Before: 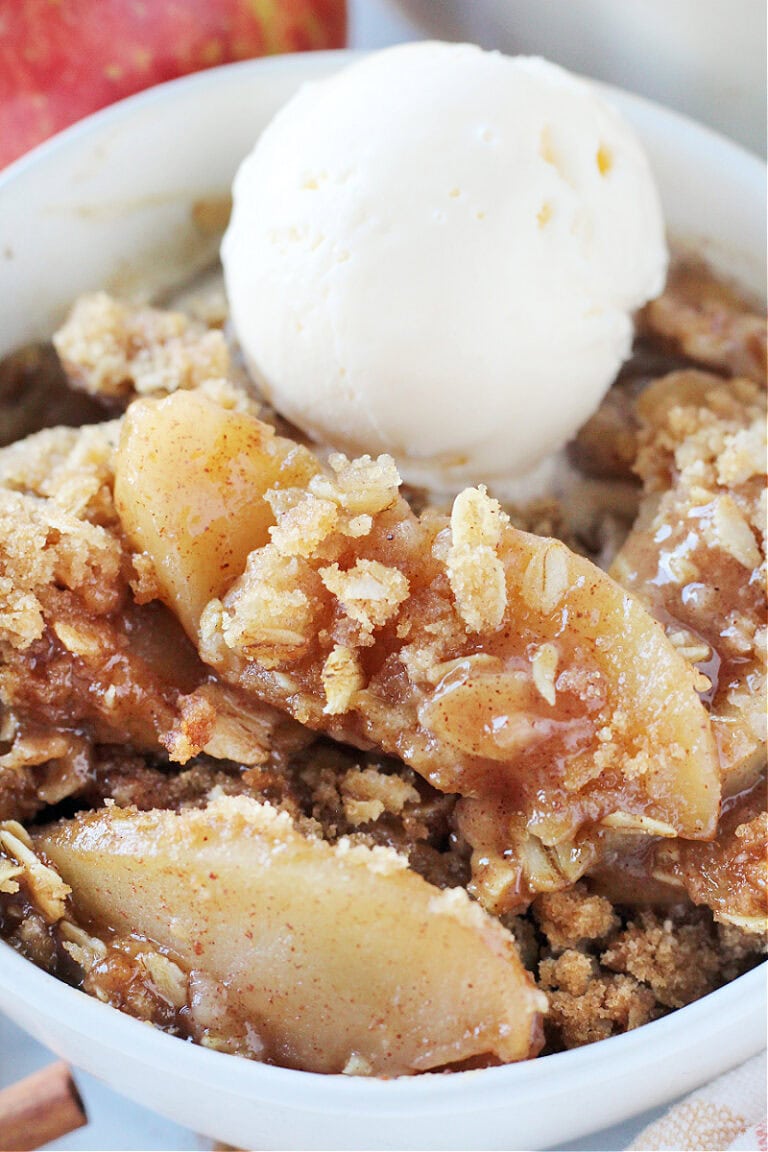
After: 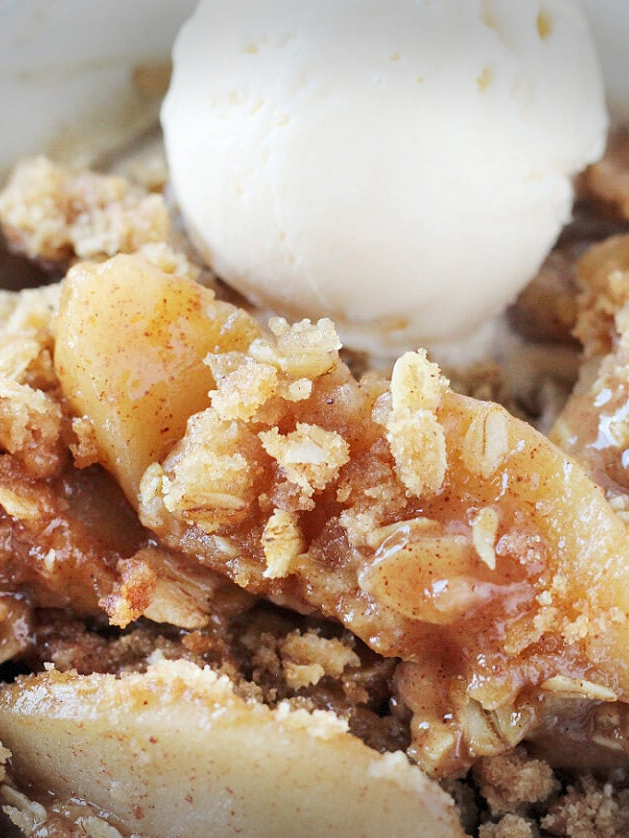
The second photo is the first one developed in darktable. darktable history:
crop: left 7.856%, top 11.836%, right 10.12%, bottom 15.387%
vignetting: fall-off start 100%, brightness -0.406, saturation -0.3, width/height ratio 1.324, dithering 8-bit output, unbound false
